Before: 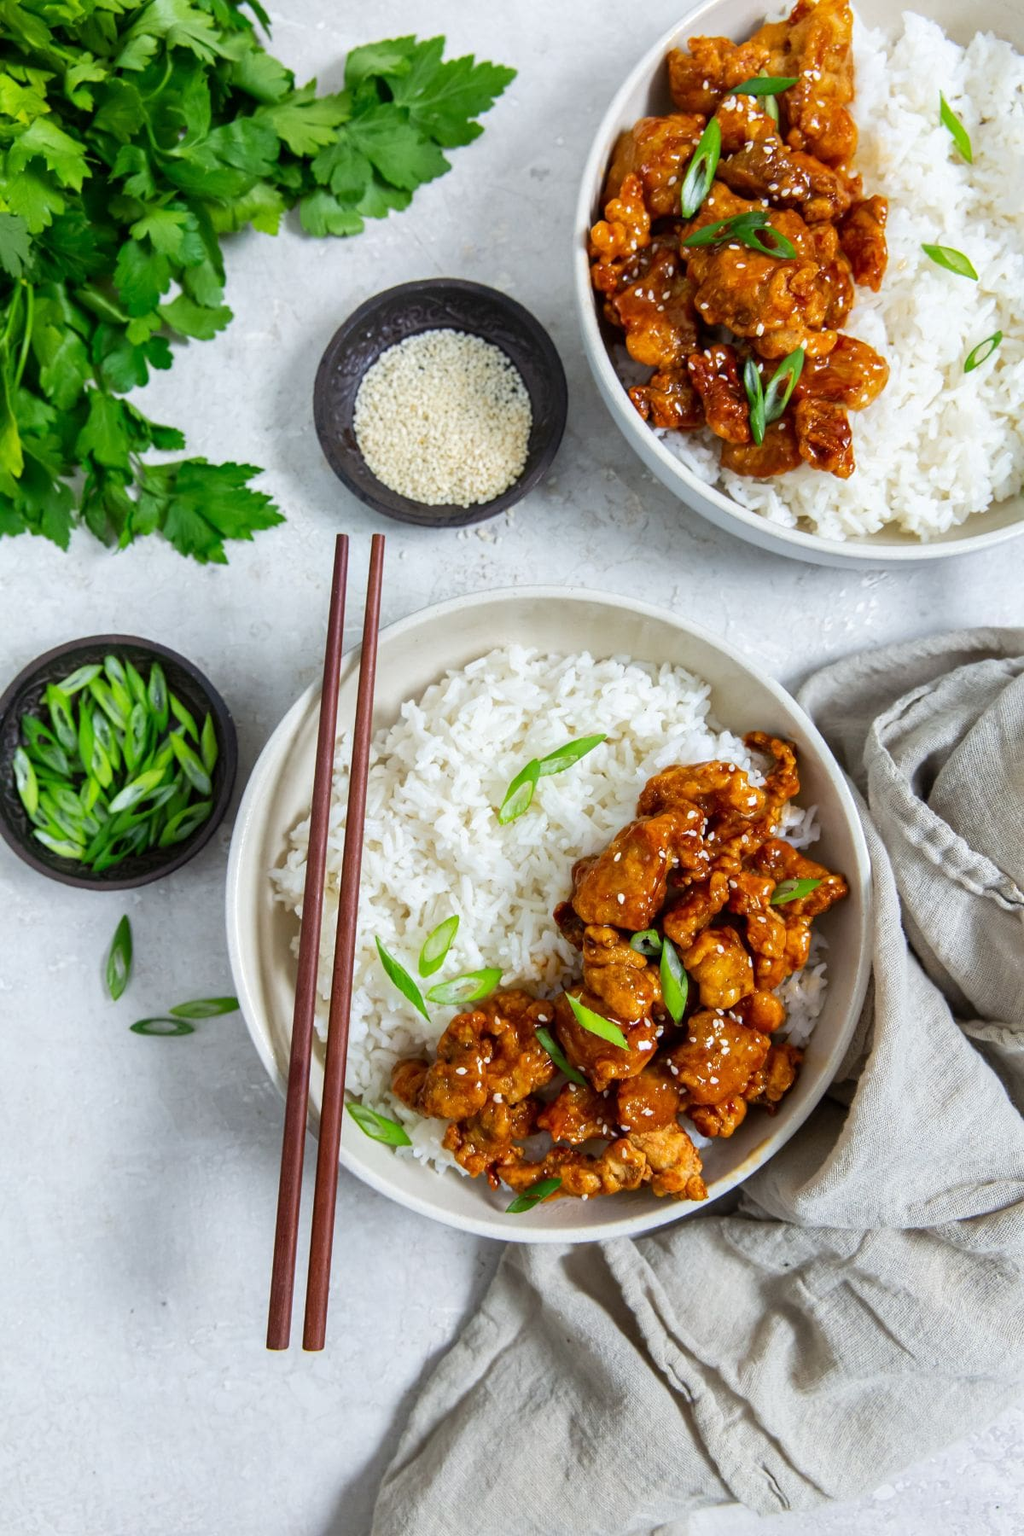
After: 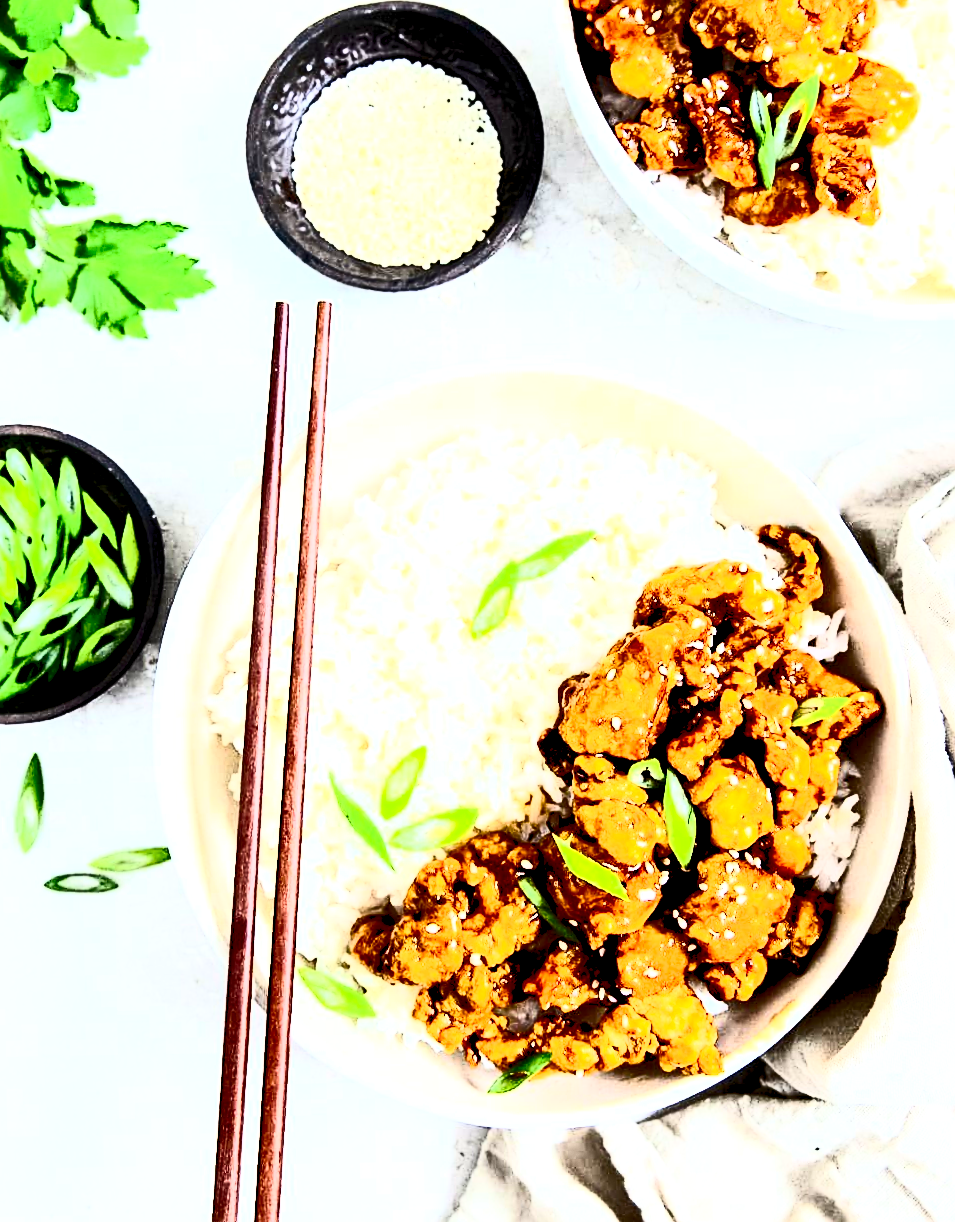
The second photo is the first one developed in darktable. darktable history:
rotate and perspective: rotation -1°, crop left 0.011, crop right 0.989, crop top 0.025, crop bottom 0.975
rgb levels: levels [[0.01, 0.419, 0.839], [0, 0.5, 1], [0, 0.5, 1]]
crop: left 9.712%, top 16.928%, right 10.845%, bottom 12.332%
contrast brightness saturation: contrast 0.93, brightness 0.2
base curve: curves: ch0 [(0, 0) (0.472, 0.508) (1, 1)]
exposure: black level correction 0.011, exposure 1.088 EV, compensate exposure bias true, compensate highlight preservation false
sharpen: on, module defaults
